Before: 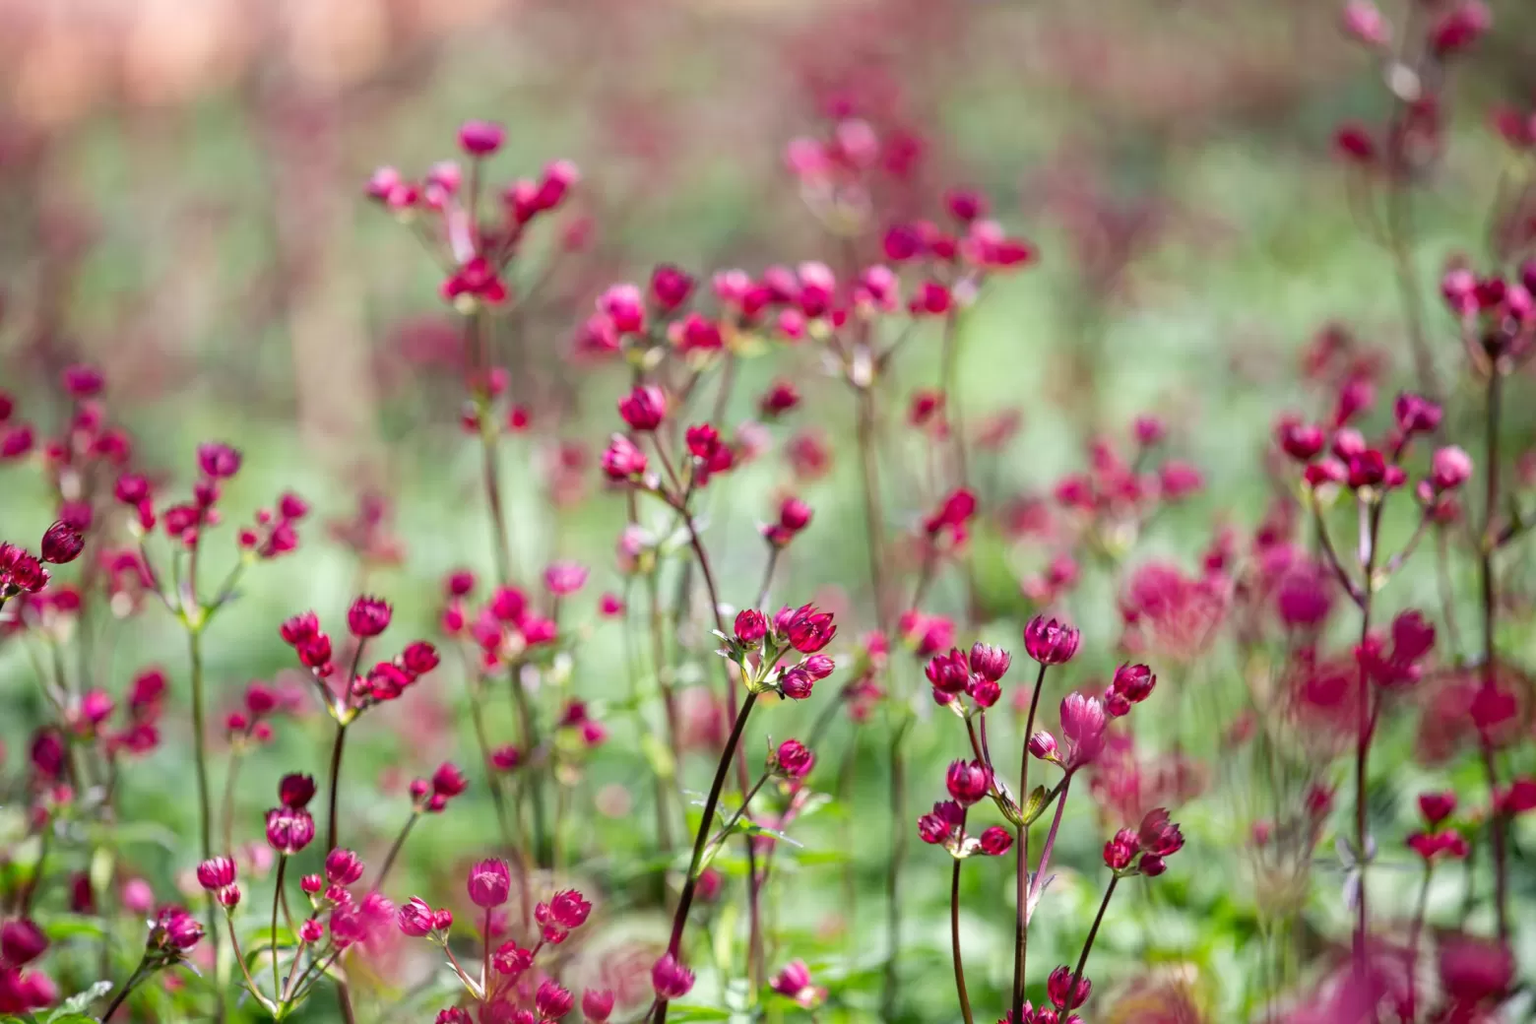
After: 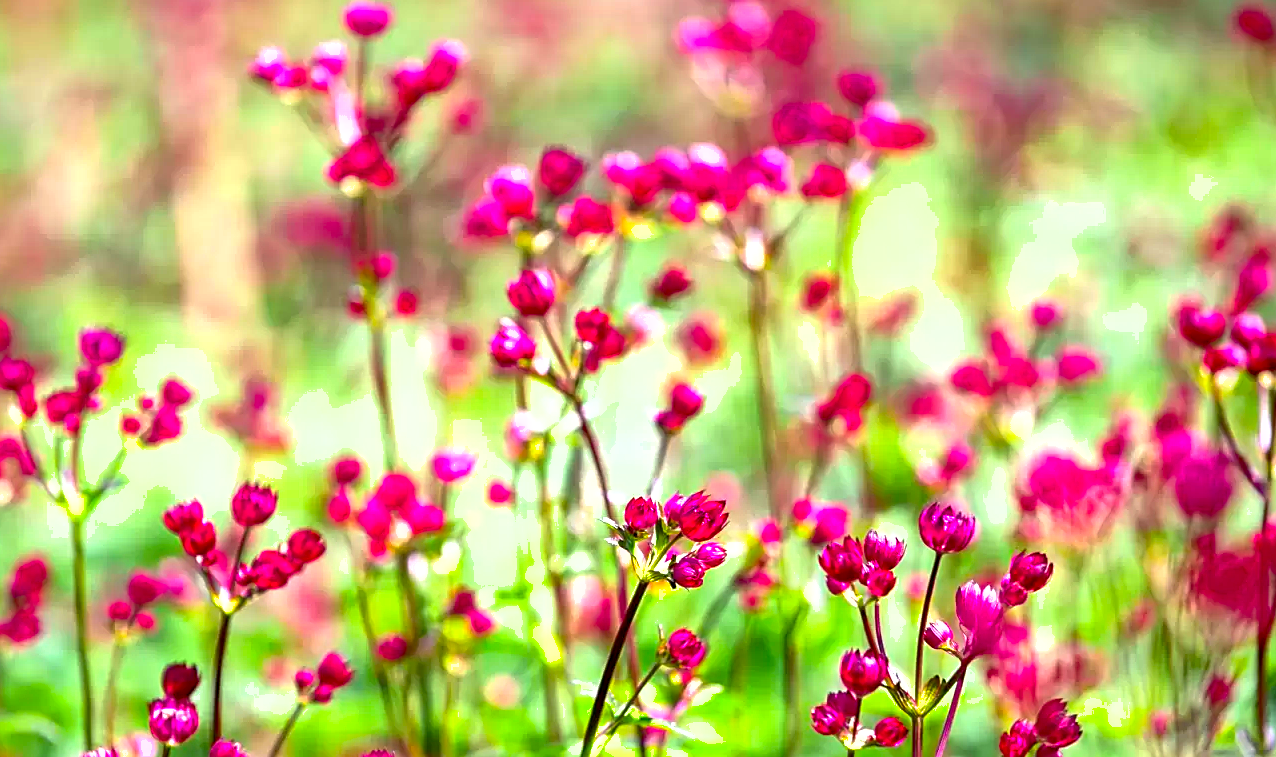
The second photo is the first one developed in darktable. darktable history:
local contrast: mode bilateral grid, contrast 20, coarseness 49, detail 119%, midtone range 0.2
crop: left 7.784%, top 11.751%, right 10.393%, bottom 15.417%
shadows and highlights: on, module defaults
sharpen: on, module defaults
tone equalizer: -8 EV -0.403 EV, -7 EV -0.371 EV, -6 EV -0.37 EV, -5 EV -0.21 EV, -3 EV 0.247 EV, -2 EV 0.328 EV, -1 EV 0.402 EV, +0 EV 0.437 EV
color balance rgb: linear chroma grading › global chroma 5.824%, perceptual saturation grading › global saturation 29.961%, global vibrance 20%
contrast brightness saturation: contrast 0.199, brightness -0.114, saturation 0.102
exposure: exposure 0.51 EV, compensate exposure bias true, compensate highlight preservation false
